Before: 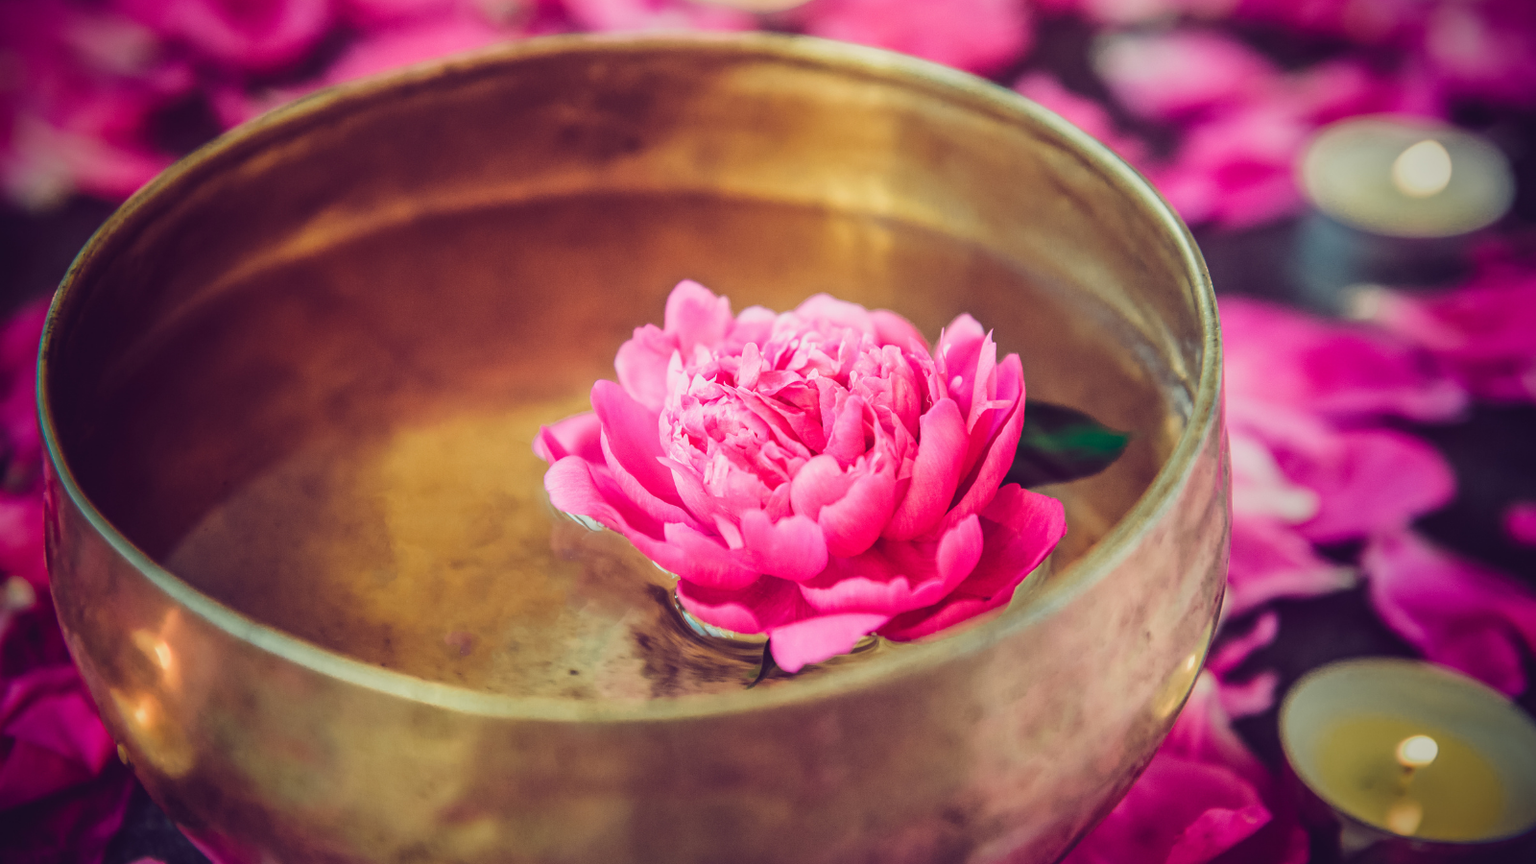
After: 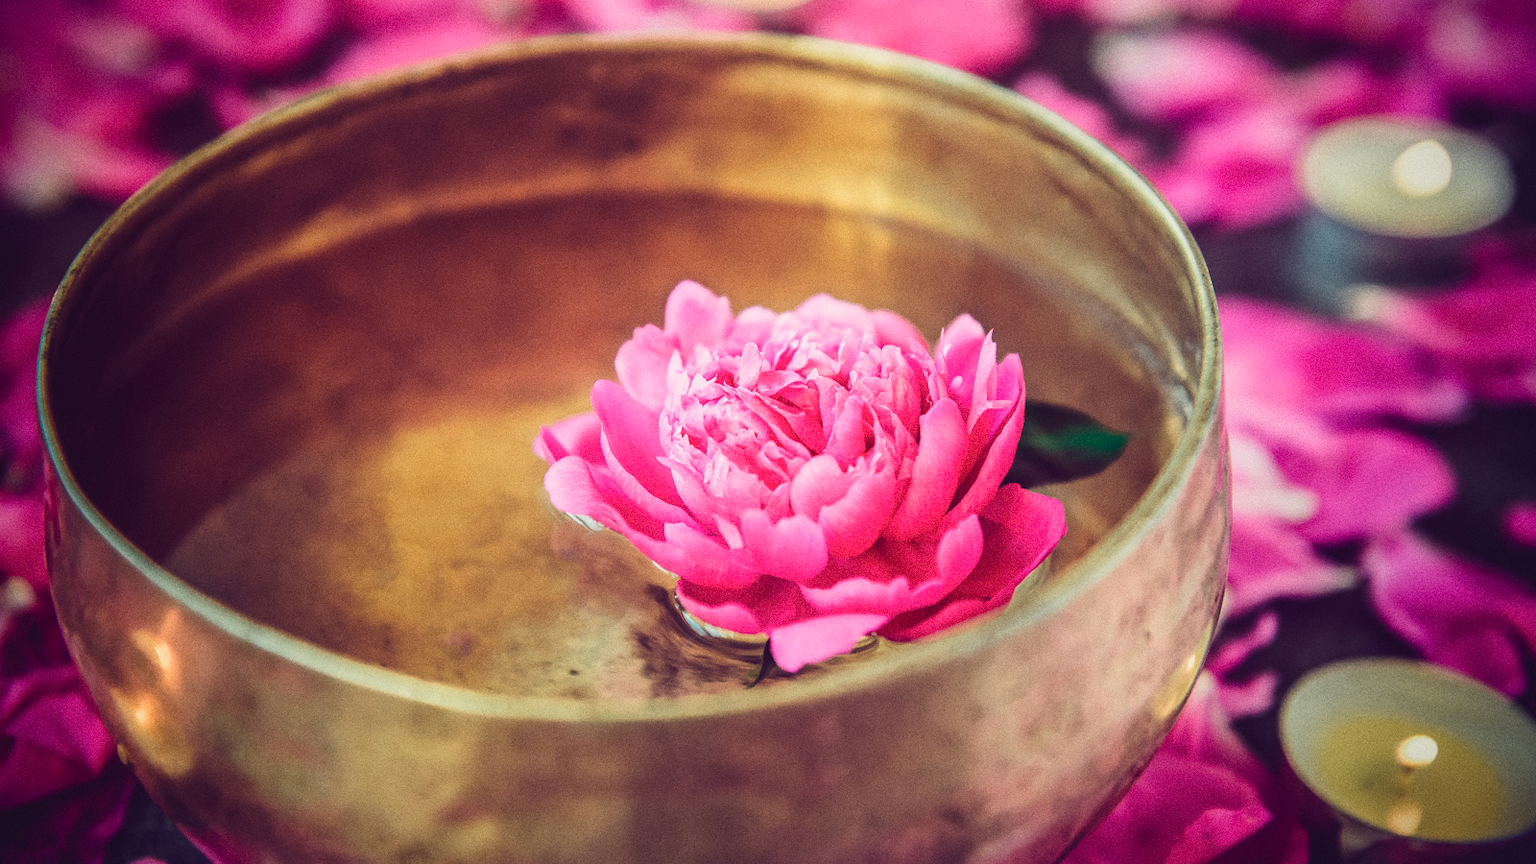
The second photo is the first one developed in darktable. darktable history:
grain: strength 26%
contrast brightness saturation: contrast 0.15, brightness 0.05
